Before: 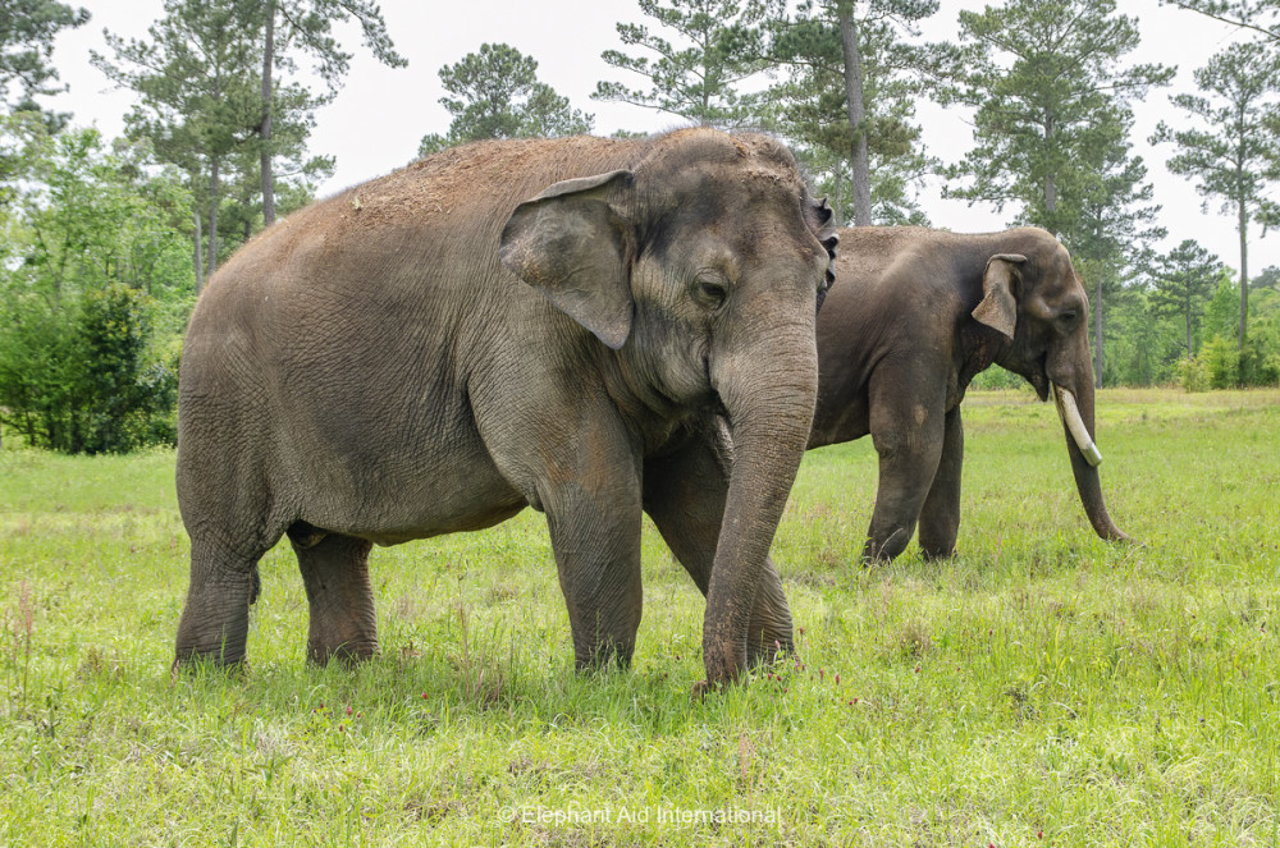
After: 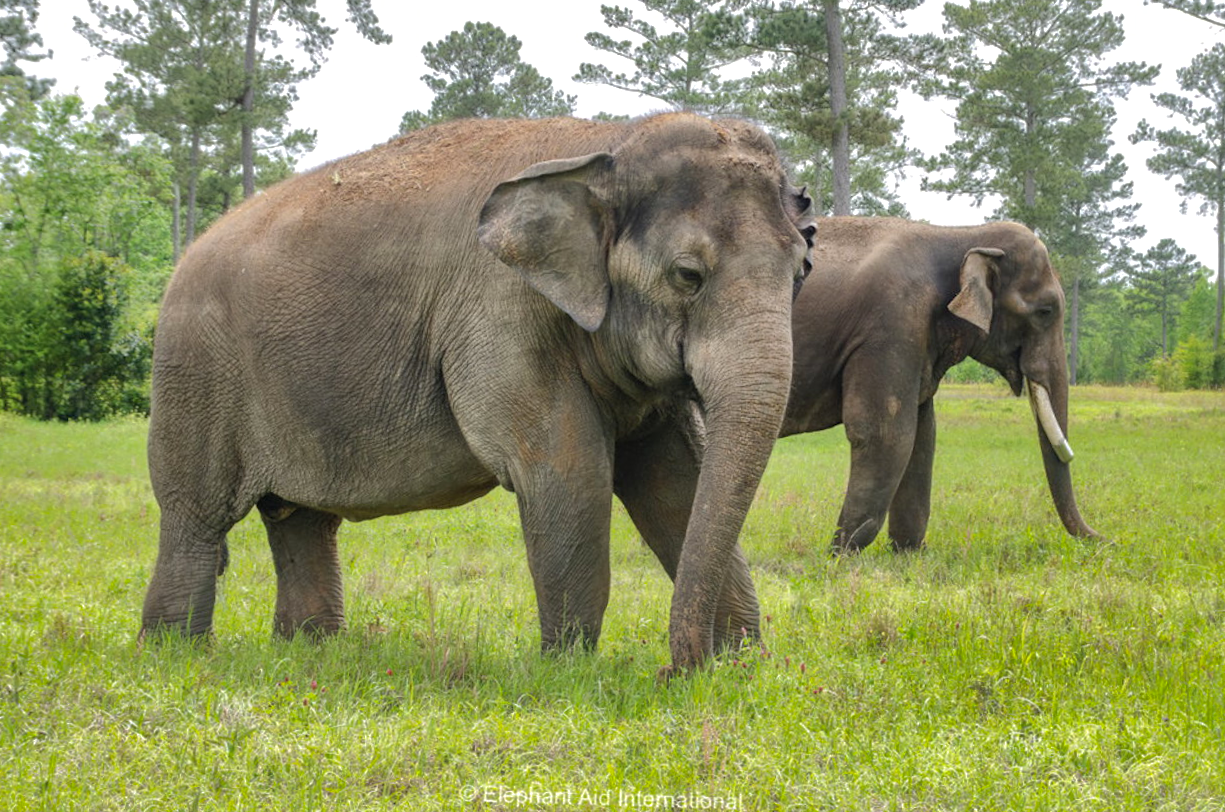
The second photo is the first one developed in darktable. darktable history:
shadows and highlights: shadows 40, highlights -60
exposure: exposure 0.207 EV, compensate highlight preservation false
crop and rotate: angle -1.69°
